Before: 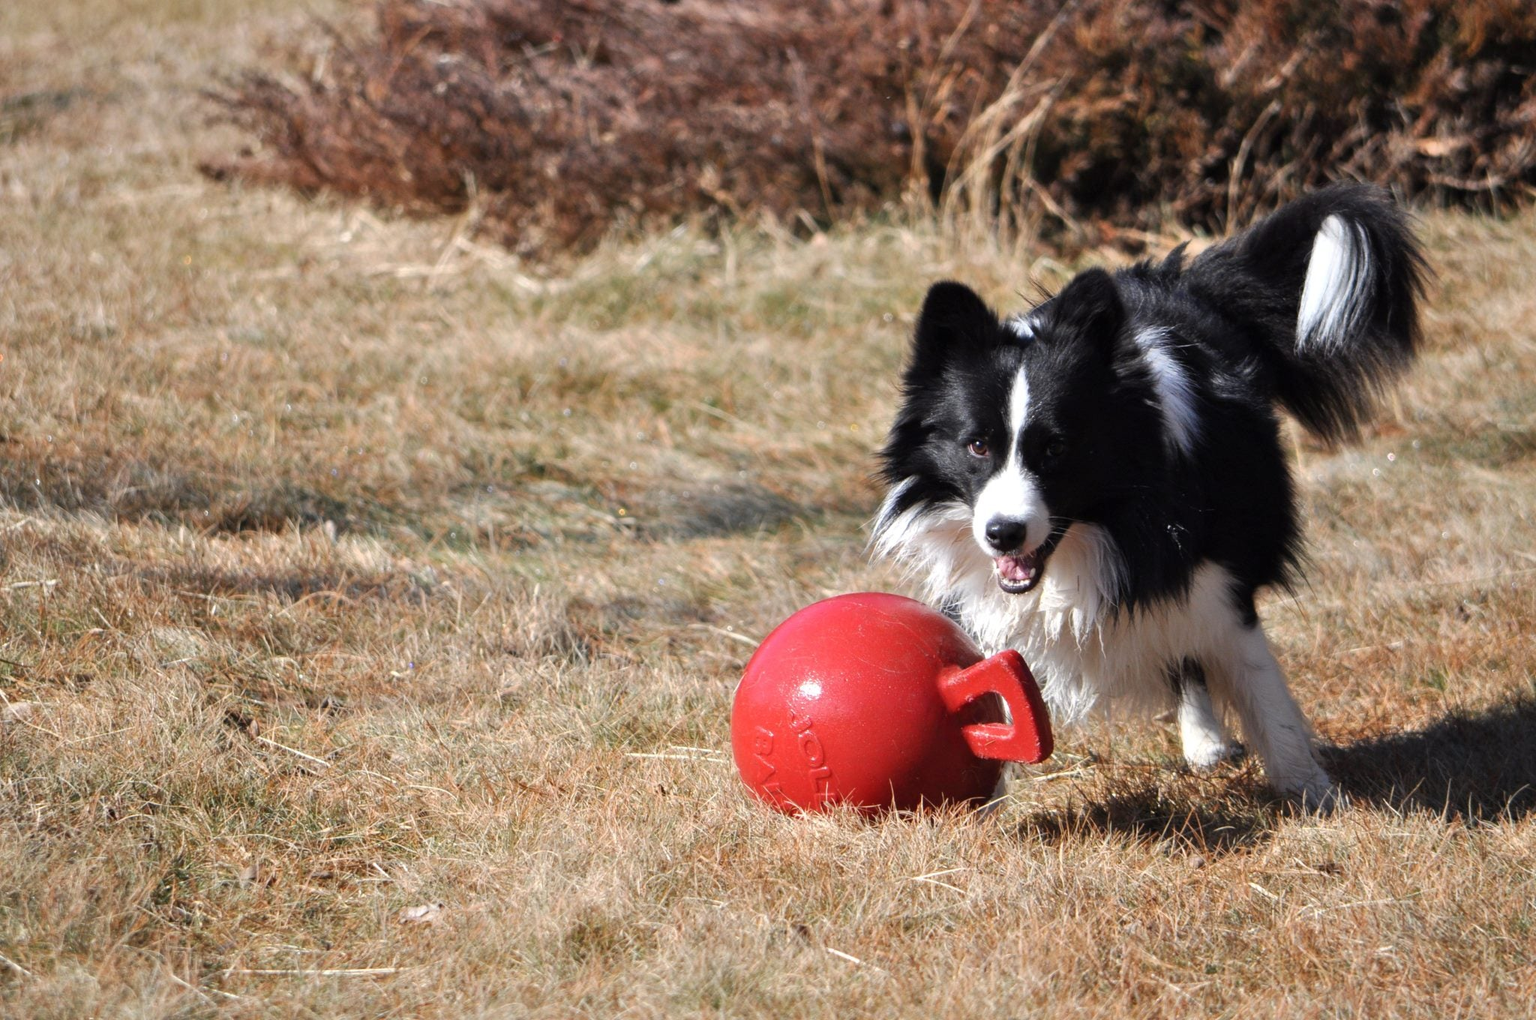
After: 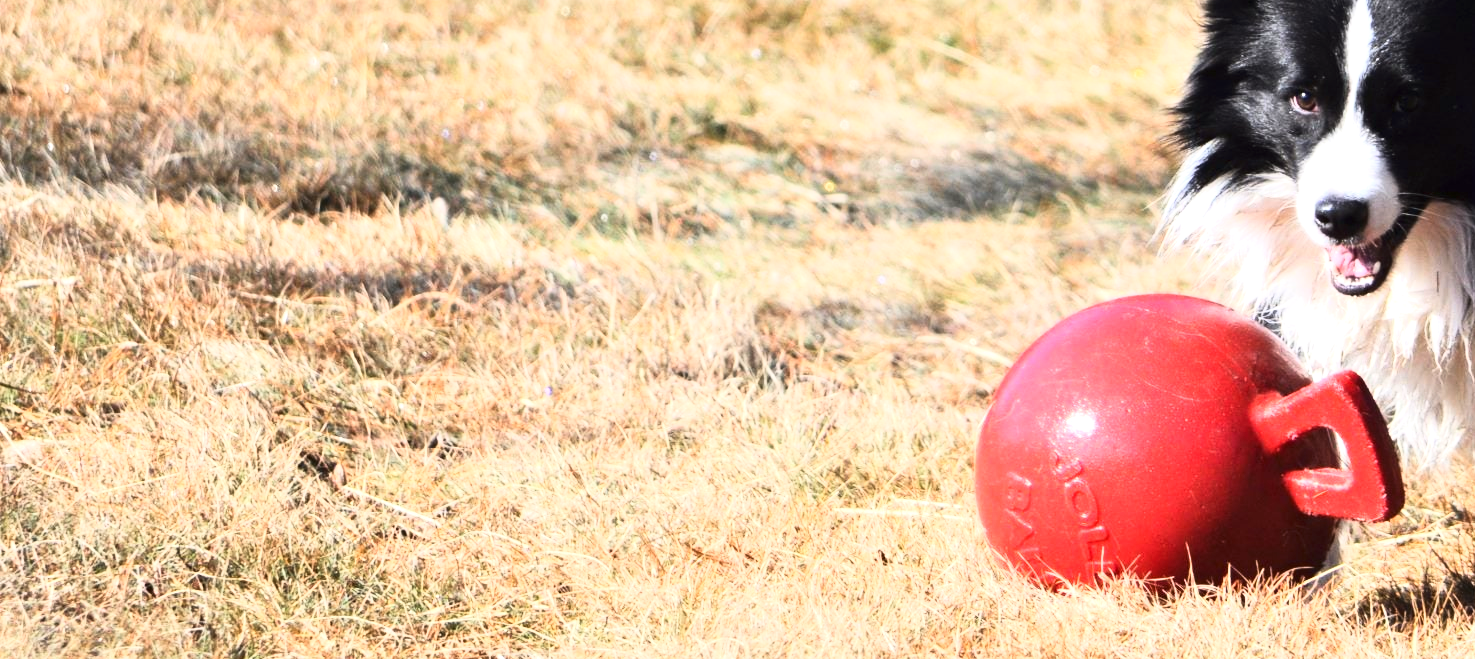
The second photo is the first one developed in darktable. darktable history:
exposure: black level correction 0.001, exposure 0.5 EV, compensate exposure bias true, compensate highlight preservation false
contrast brightness saturation: contrast 0.1, brightness 0.02, saturation 0.02
crop: top 36.498%, right 27.964%, bottom 14.995%
tone curve: curves: ch0 [(0, 0.013) (0.198, 0.175) (0.512, 0.582) (0.625, 0.754) (0.81, 0.934) (1, 1)], color space Lab, linked channels, preserve colors none
